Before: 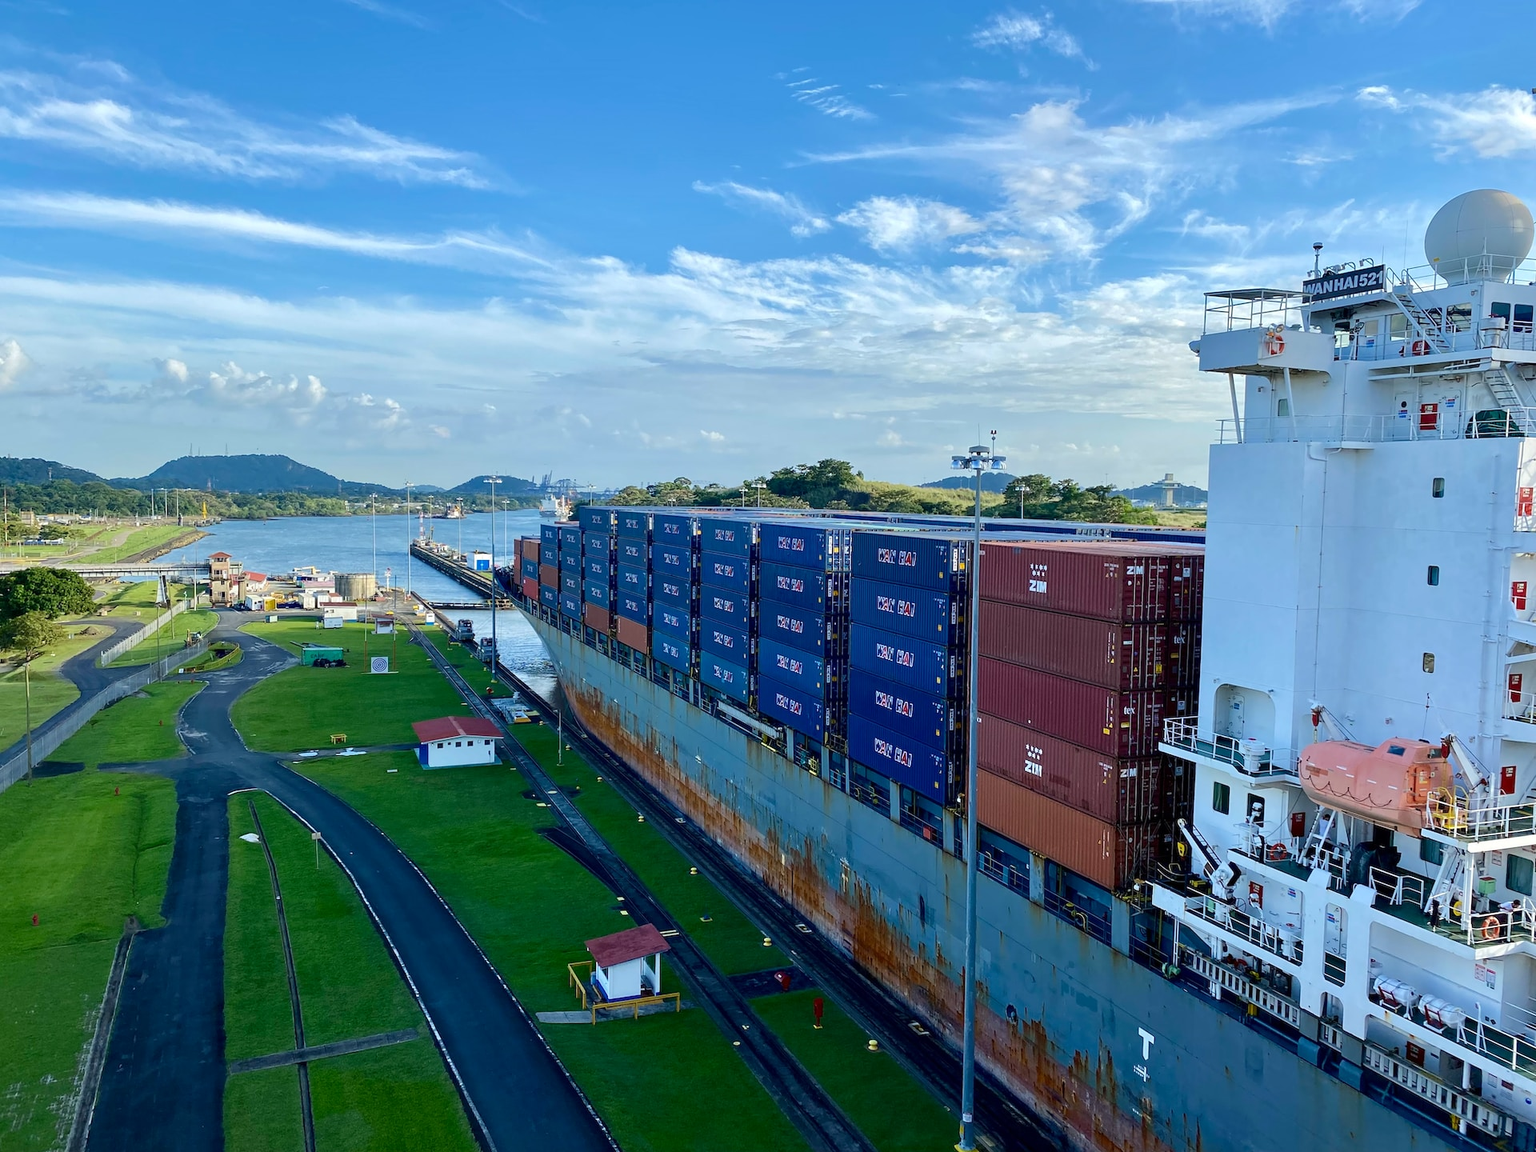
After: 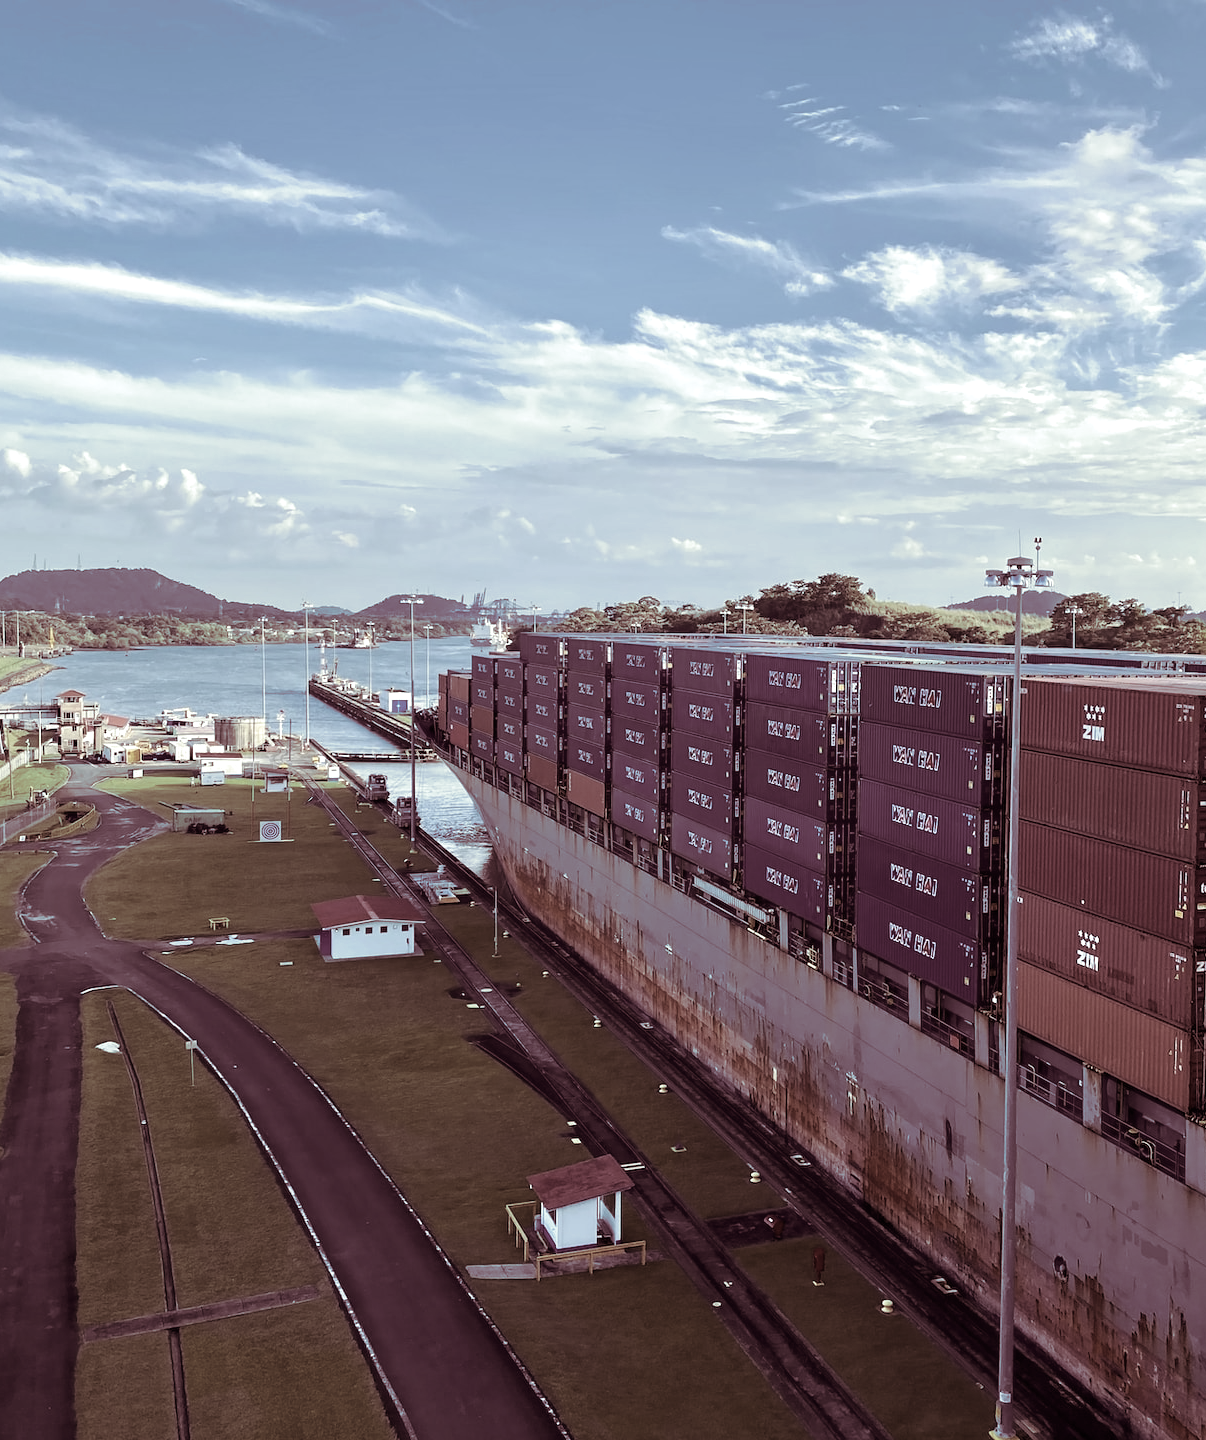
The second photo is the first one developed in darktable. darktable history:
crop: left 10.644%, right 26.528%
color zones: curves: ch0 [(0, 0.425) (0.143, 0.422) (0.286, 0.42) (0.429, 0.419) (0.571, 0.419) (0.714, 0.42) (0.857, 0.422) (1, 0.425)]; ch1 [(0, 0.666) (0.143, 0.669) (0.286, 0.671) (0.429, 0.67) (0.571, 0.67) (0.714, 0.67) (0.857, 0.67) (1, 0.666)]
color correction: saturation 0.3
split-toning: on, module defaults
exposure: exposure 0.376 EV, compensate highlight preservation false
